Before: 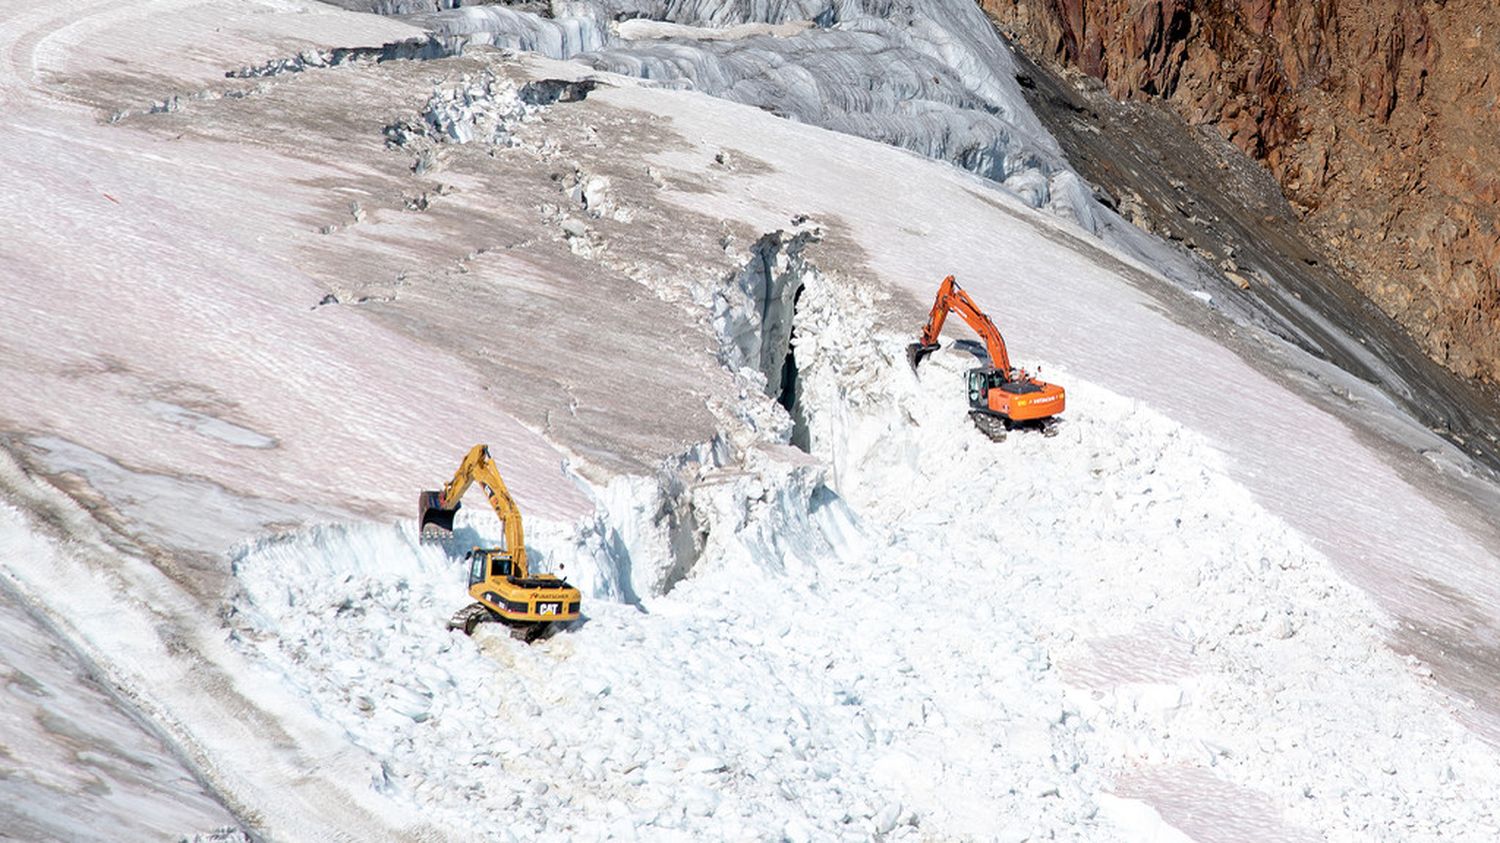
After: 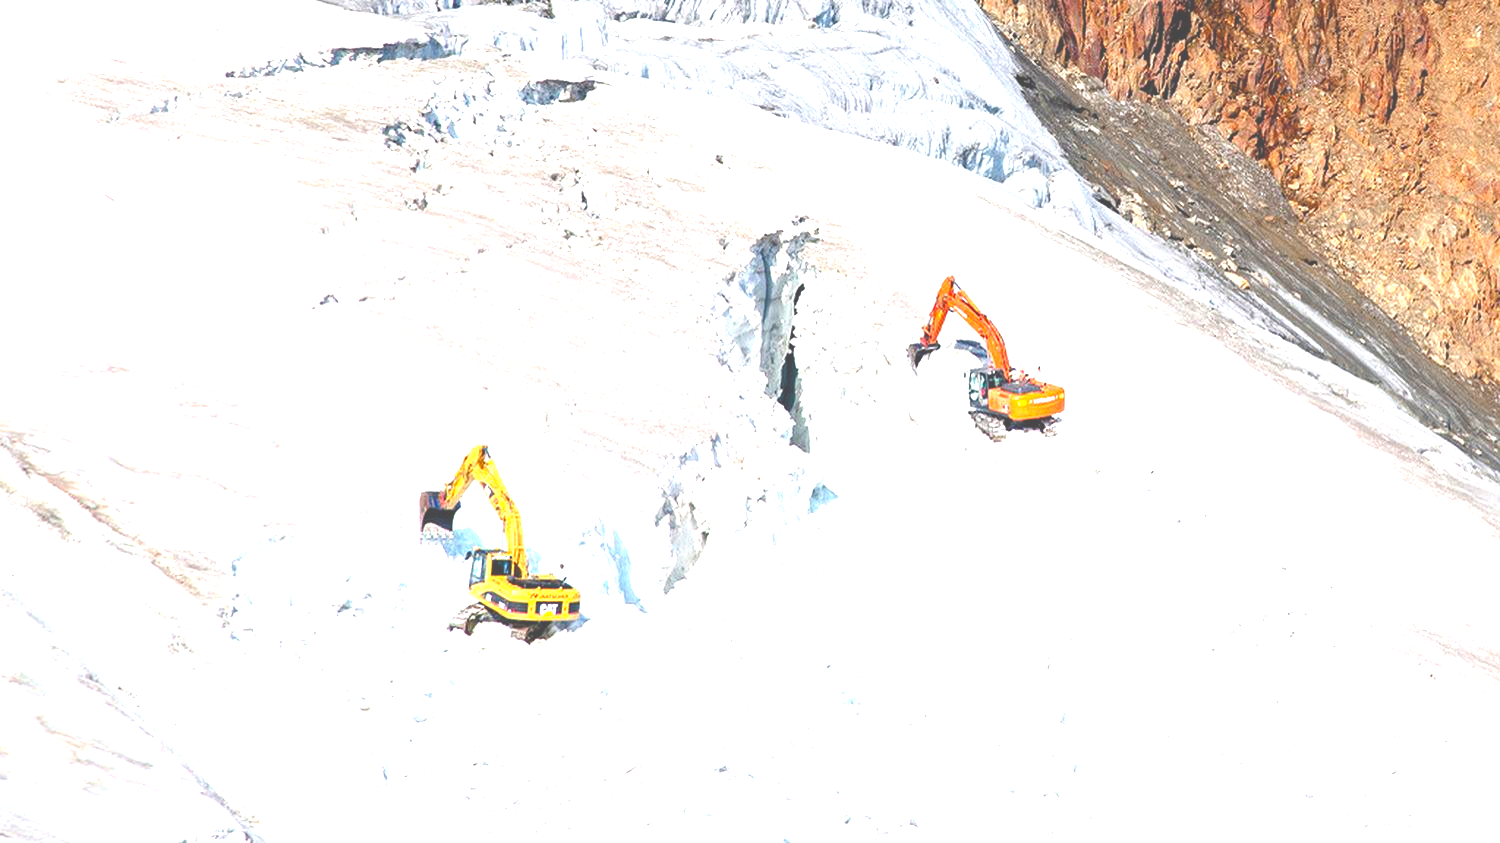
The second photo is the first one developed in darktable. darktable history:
exposure: black level correction -0.023, exposure 1.397 EV, compensate highlight preservation false
color balance rgb: perceptual saturation grading › global saturation 45%, perceptual saturation grading › highlights -25%, perceptual saturation grading › shadows 50%, perceptual brilliance grading › global brilliance 3%, global vibrance 3%
